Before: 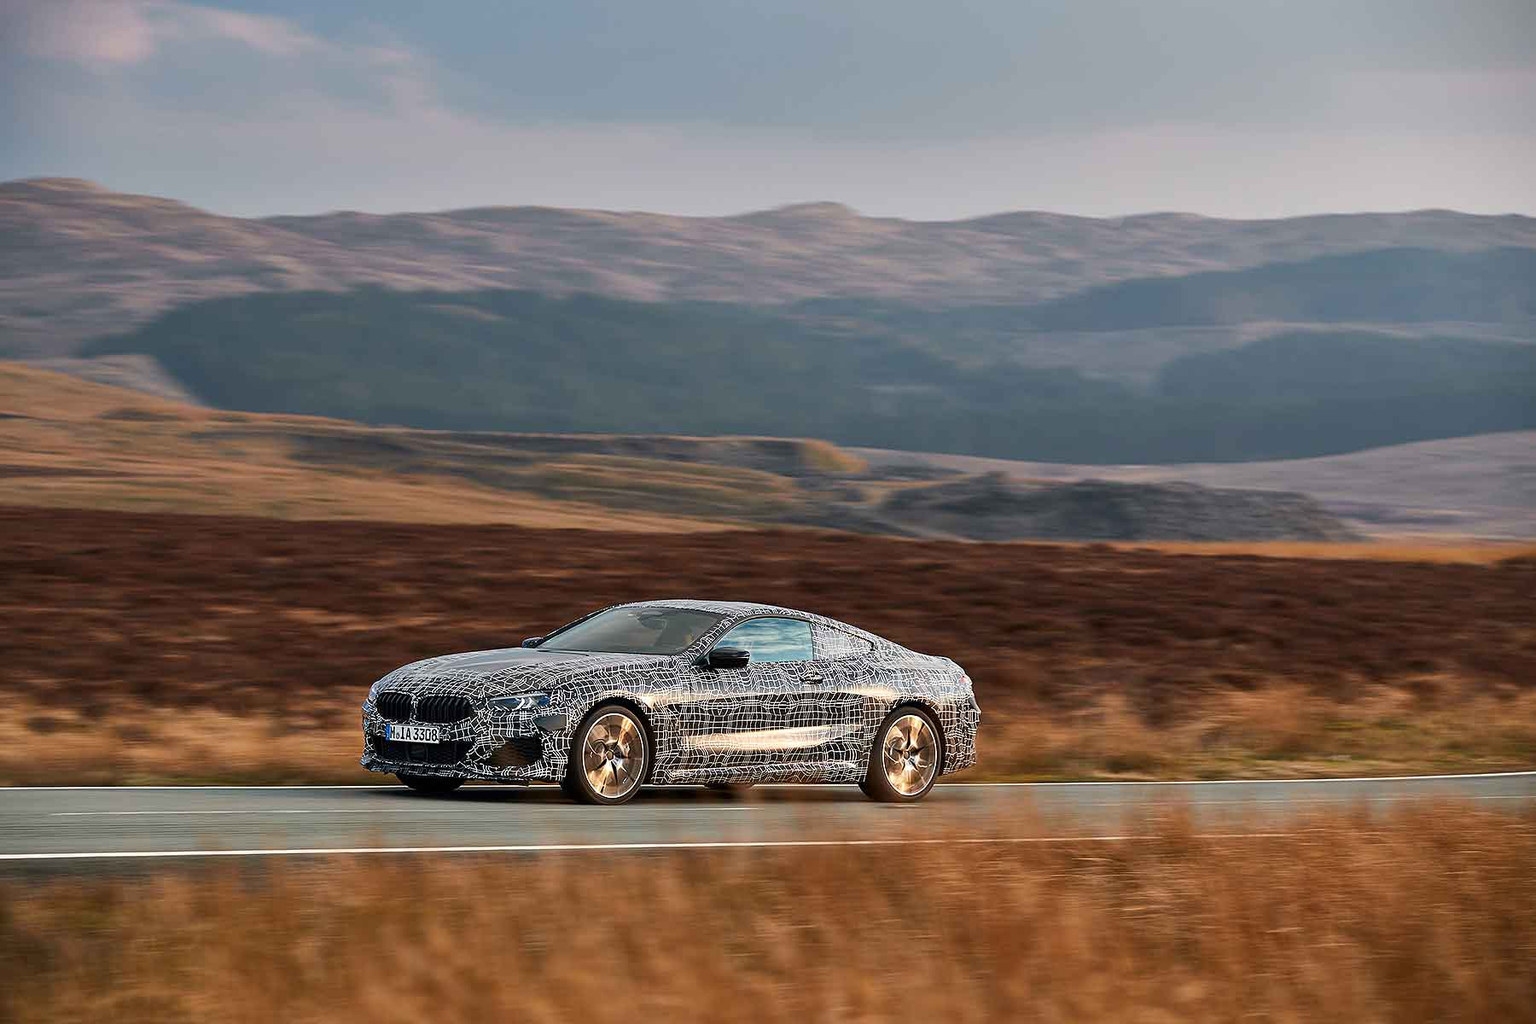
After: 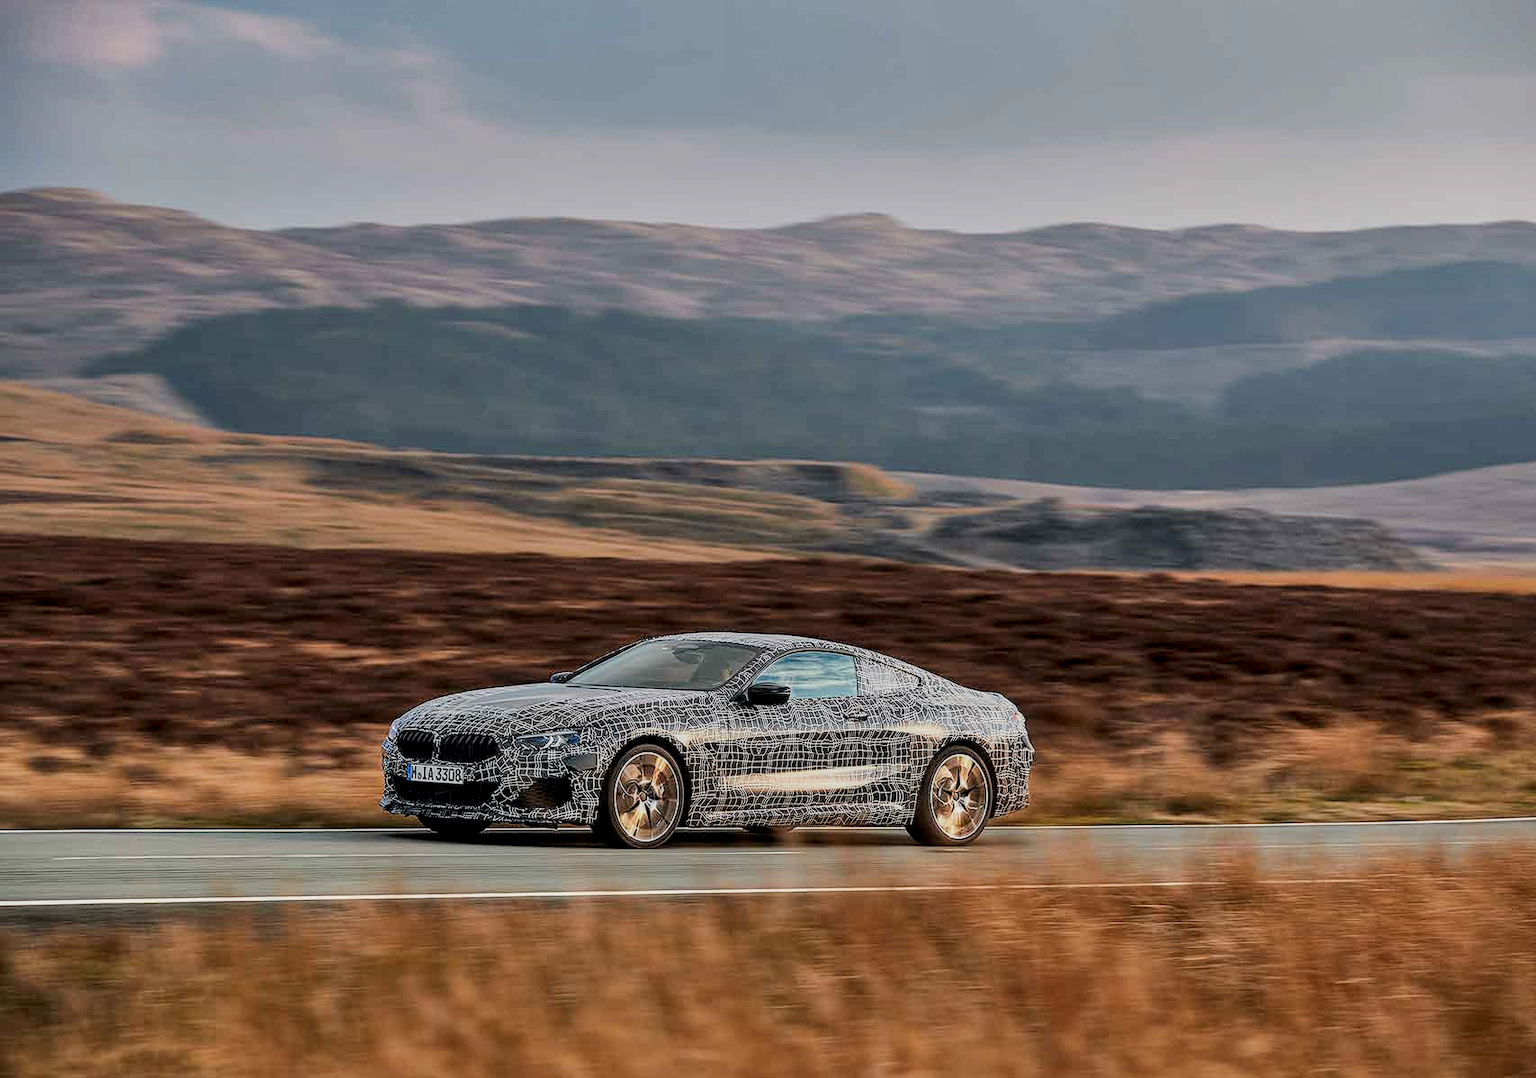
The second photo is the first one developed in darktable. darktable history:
crop and rotate: right 5.167%
filmic rgb: white relative exposure 3.8 EV, hardness 4.35
local contrast: detail 130%
shadows and highlights: low approximation 0.01, soften with gaussian
